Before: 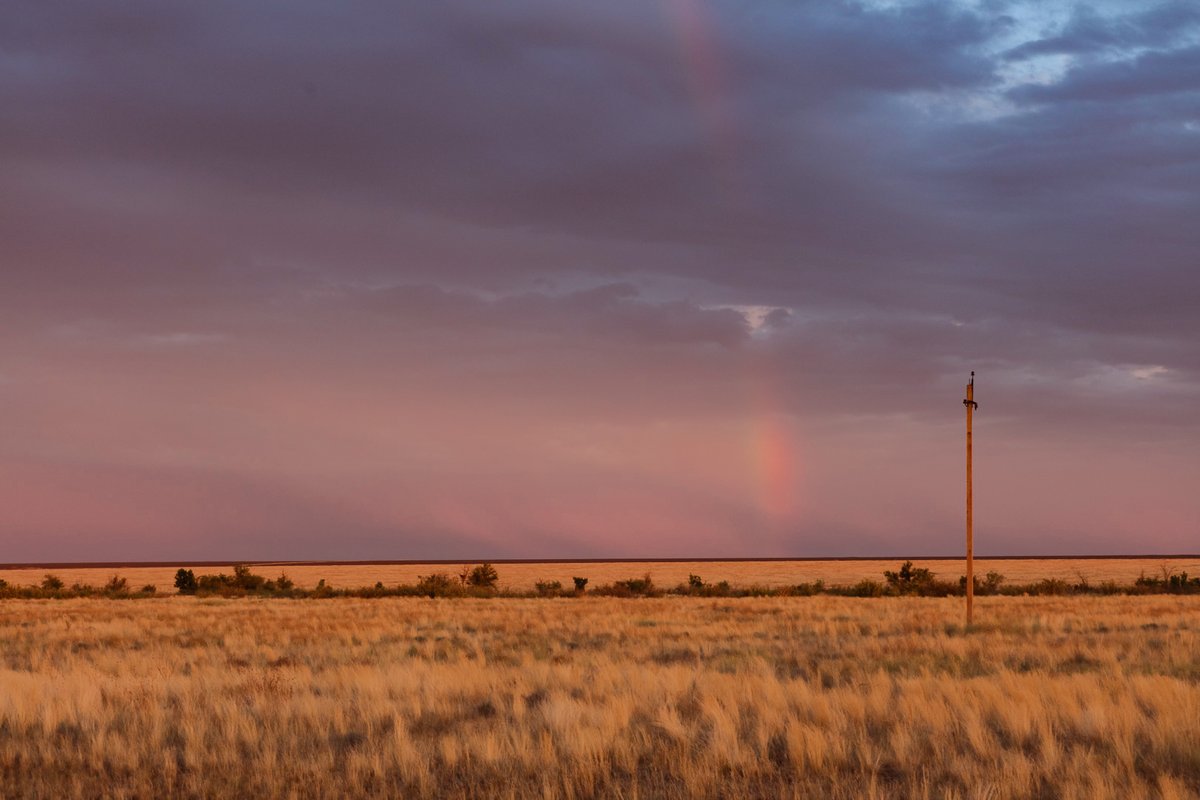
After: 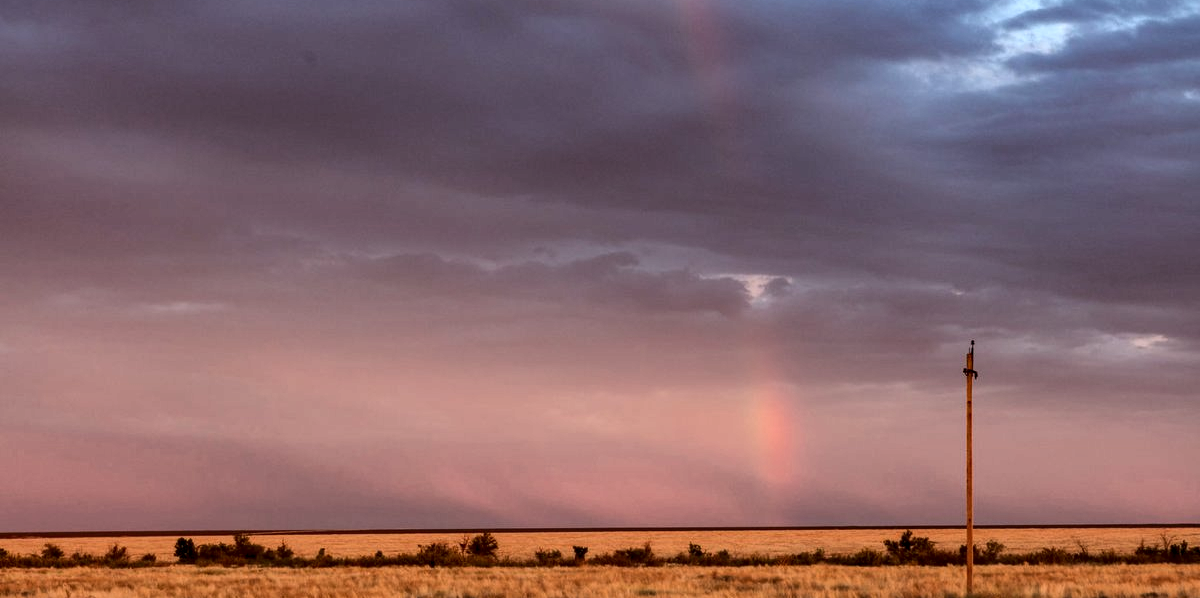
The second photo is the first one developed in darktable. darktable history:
crop: top 3.926%, bottom 21.317%
local contrast: highlights 22%, detail 150%
shadows and highlights: radius 336.06, shadows 28.6, soften with gaussian
tone equalizer: -8 EV -0.43 EV, -7 EV -0.387 EV, -6 EV -0.333 EV, -5 EV -0.233 EV, -3 EV 0.249 EV, -2 EV 0.336 EV, -1 EV 0.399 EV, +0 EV 0.41 EV, edges refinement/feathering 500, mask exposure compensation -1.57 EV, preserve details no
